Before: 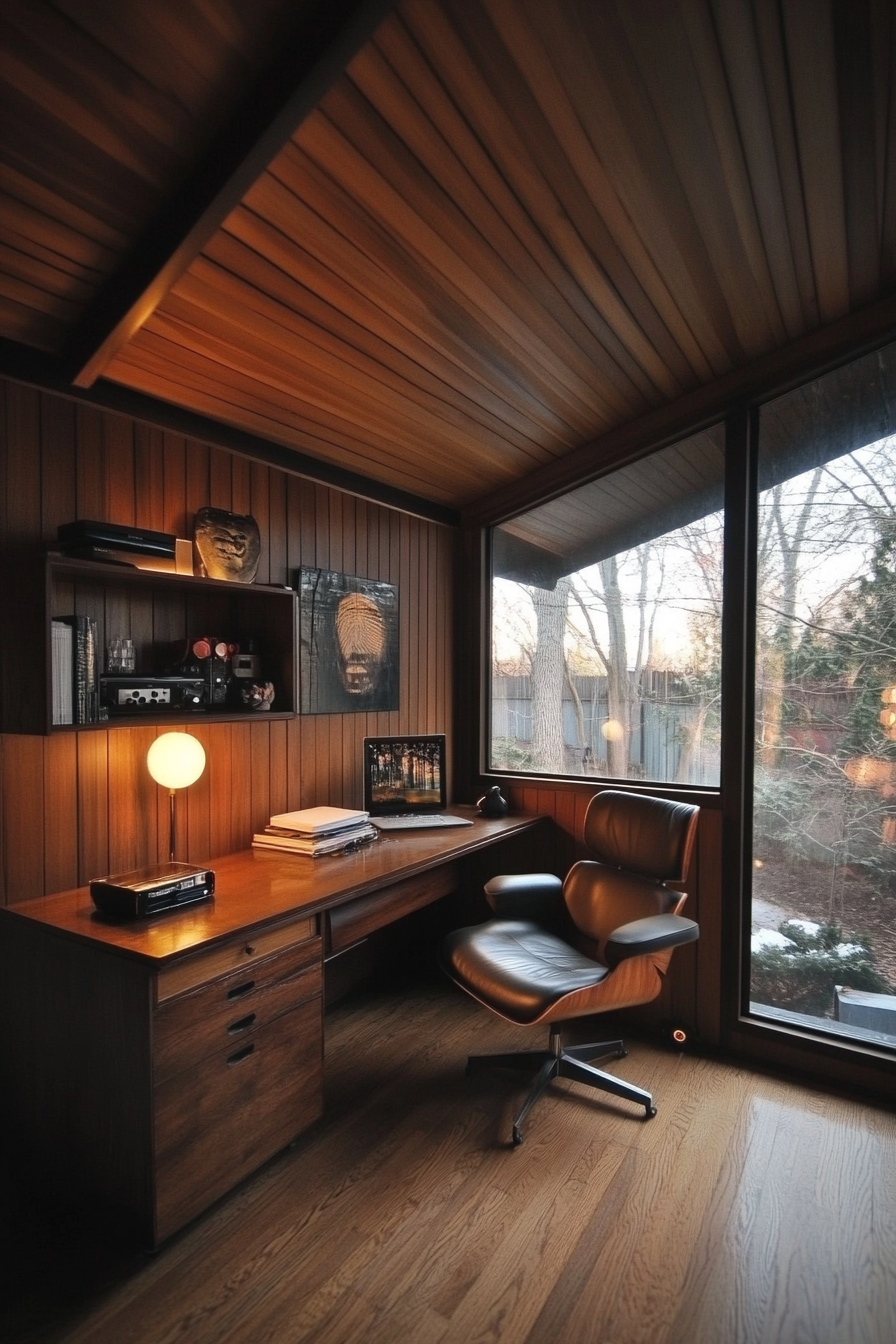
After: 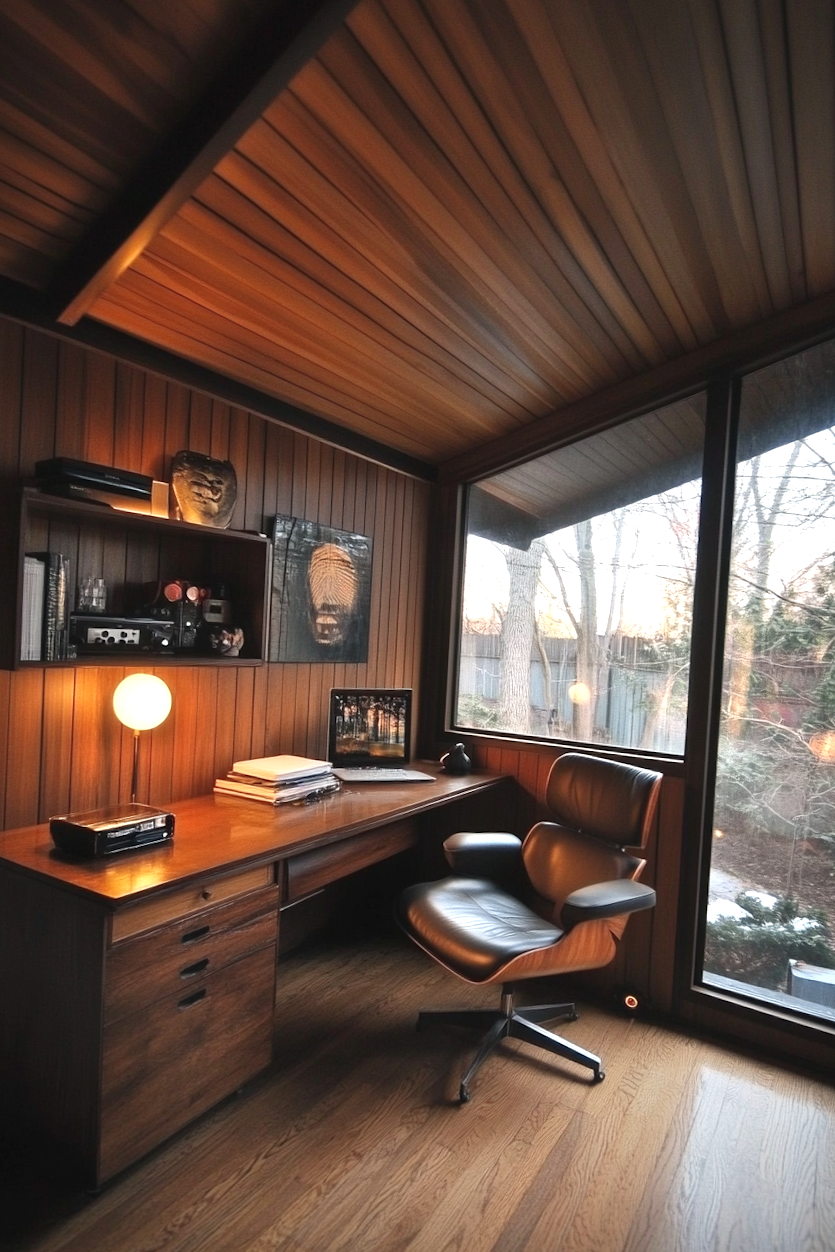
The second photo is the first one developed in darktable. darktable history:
crop and rotate: angle -2.82°
exposure: exposure 0.526 EV, compensate exposure bias true, compensate highlight preservation false
